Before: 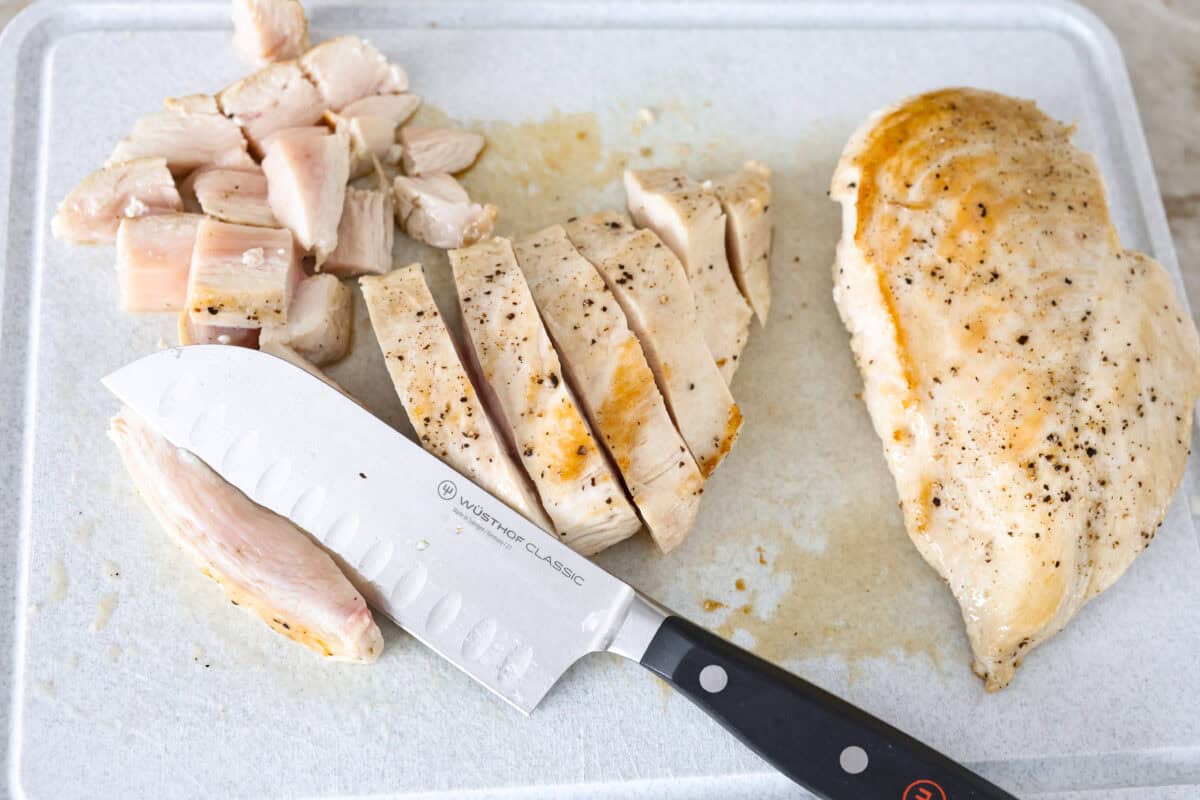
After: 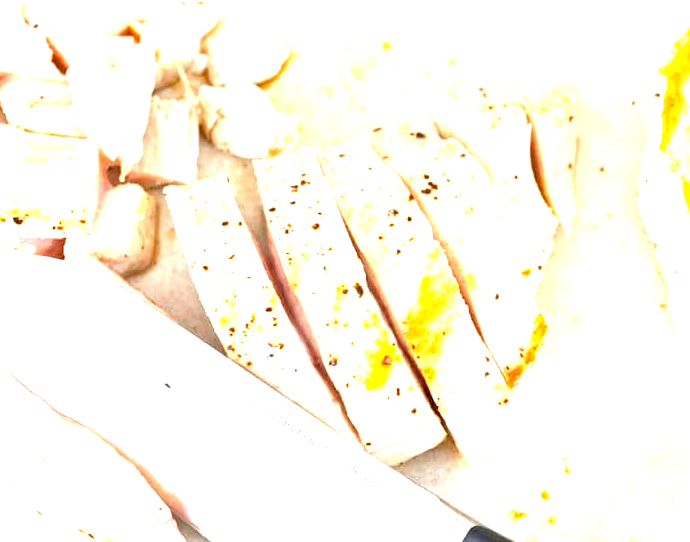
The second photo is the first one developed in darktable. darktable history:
exposure: black level correction 0, exposure 1.997 EV, compensate highlight preservation false
crop: left 16.252%, top 11.3%, right 26.208%, bottom 20.843%
